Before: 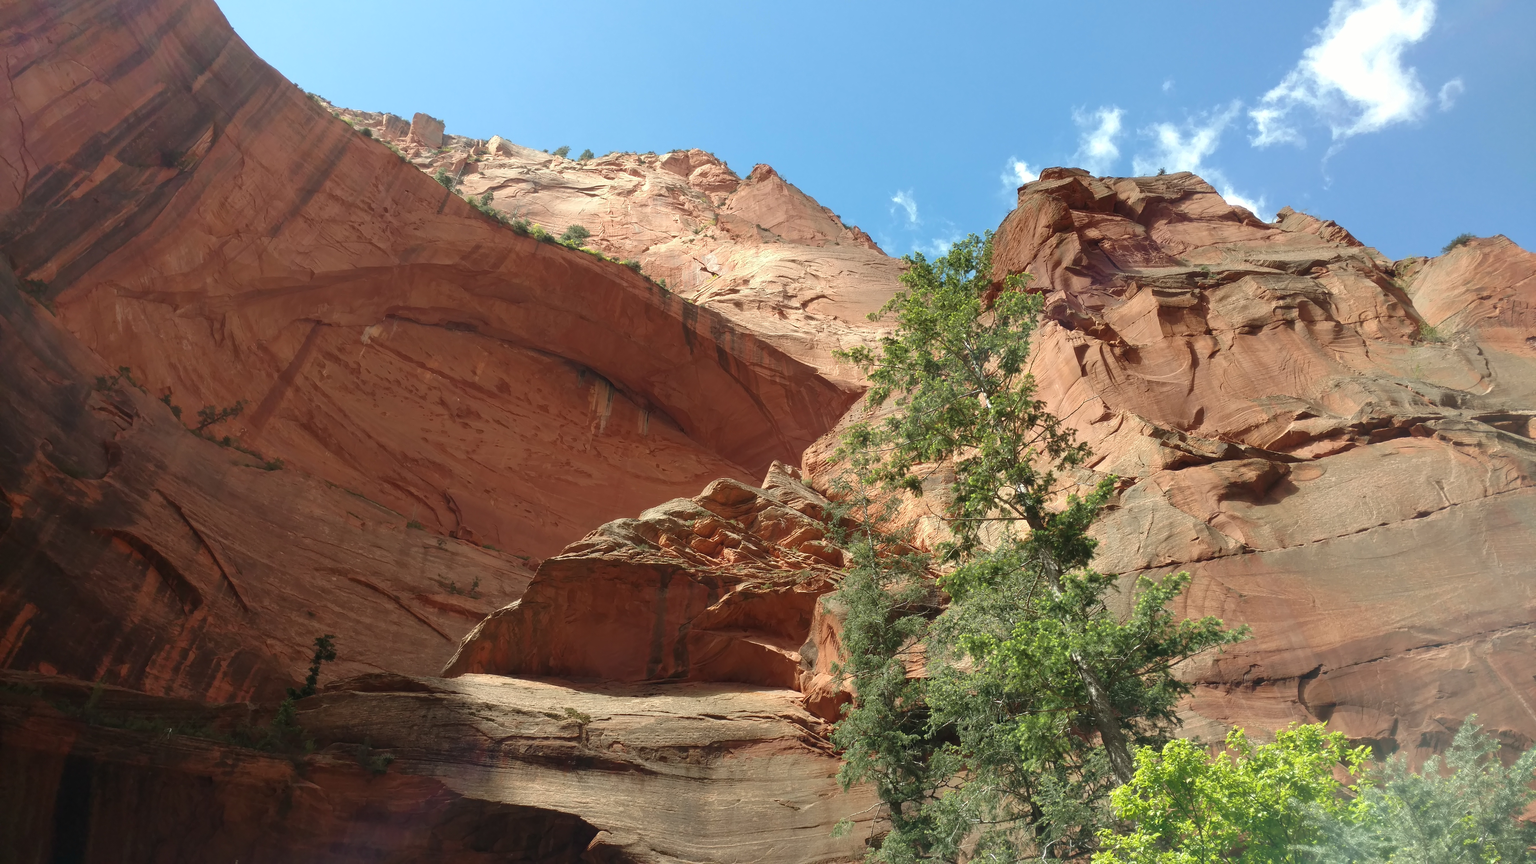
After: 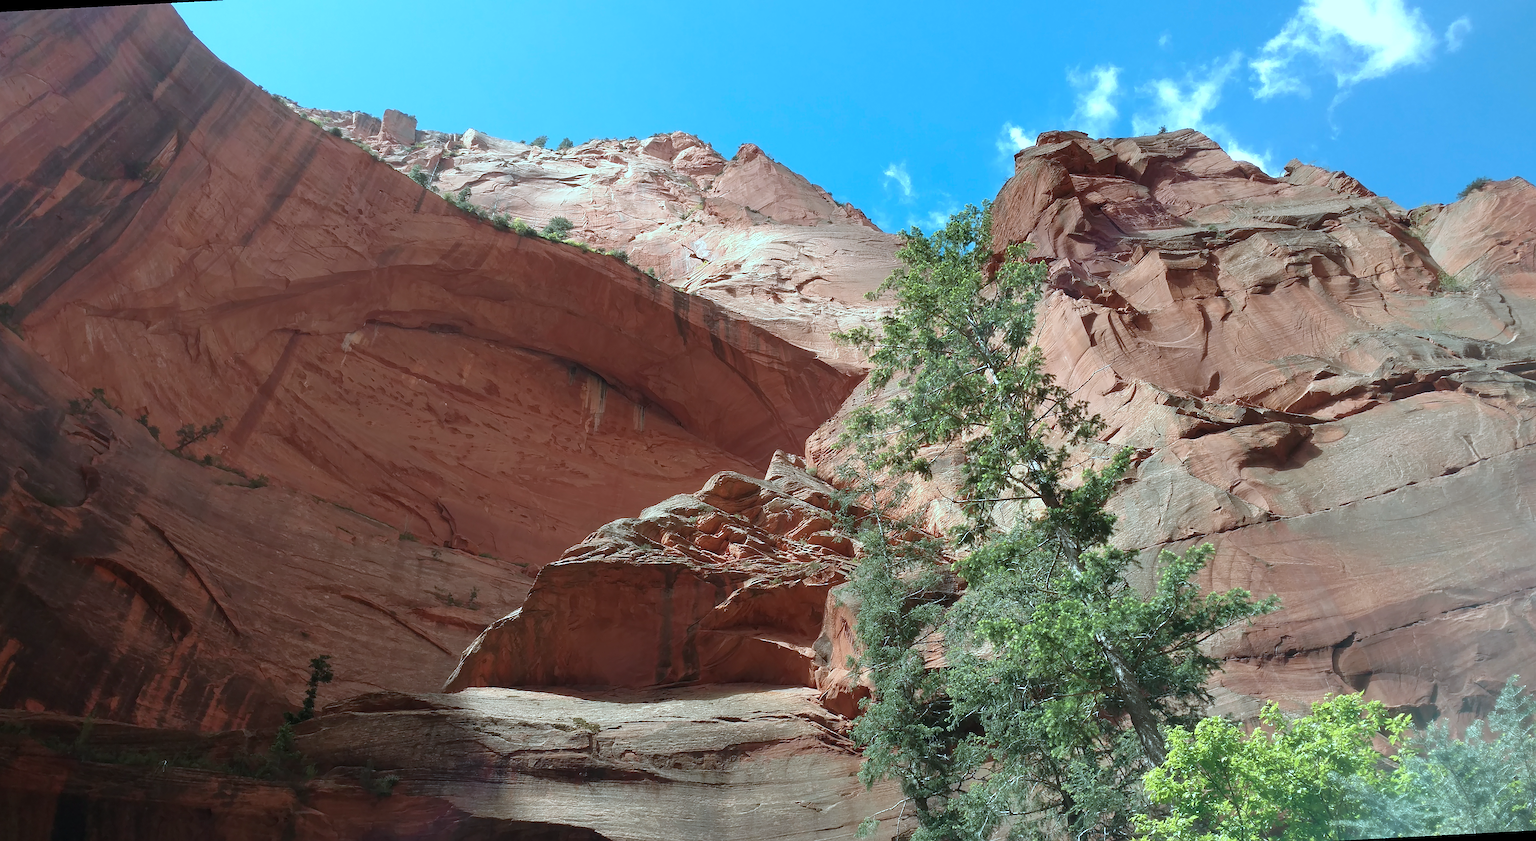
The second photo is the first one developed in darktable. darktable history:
rotate and perspective: rotation -3°, crop left 0.031, crop right 0.968, crop top 0.07, crop bottom 0.93
exposure: black level correction 0.001, compensate highlight preservation false
color correction: highlights a* -9.73, highlights b* -21.22
sharpen: on, module defaults
